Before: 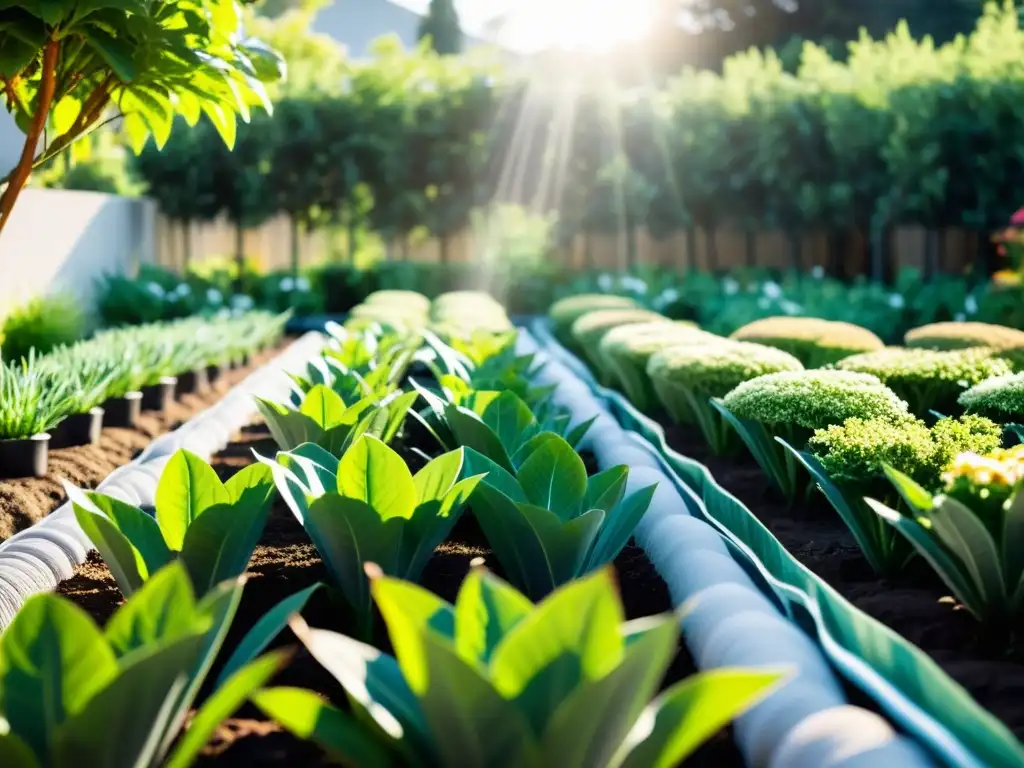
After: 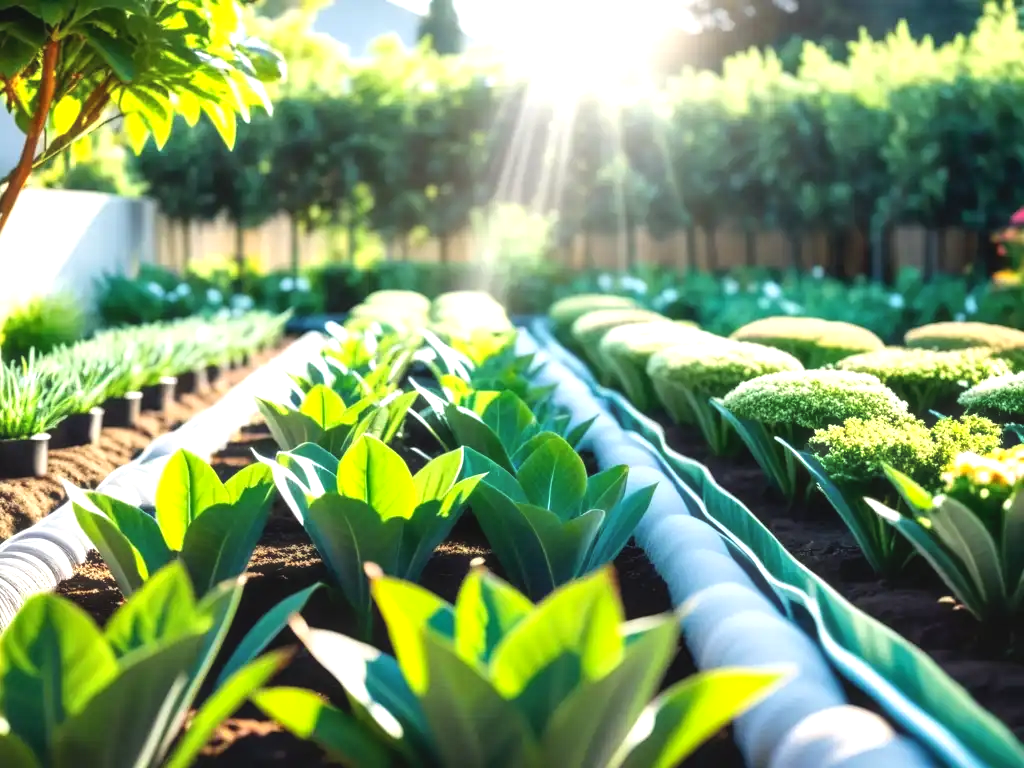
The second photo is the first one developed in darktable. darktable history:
haze removal: strength -0.042, compatibility mode true, adaptive false
local contrast: detail 110%
exposure: exposure 0.608 EV, compensate exposure bias true, compensate highlight preservation false
